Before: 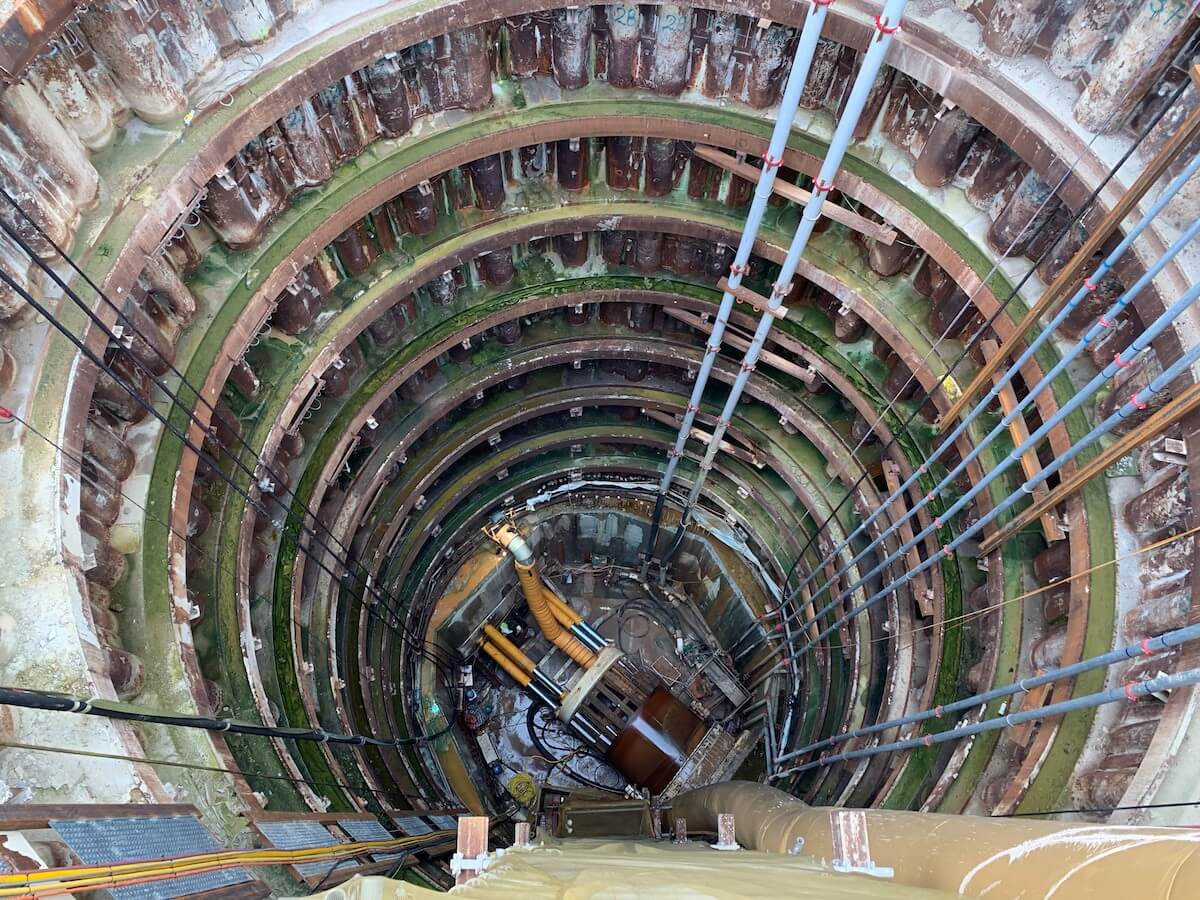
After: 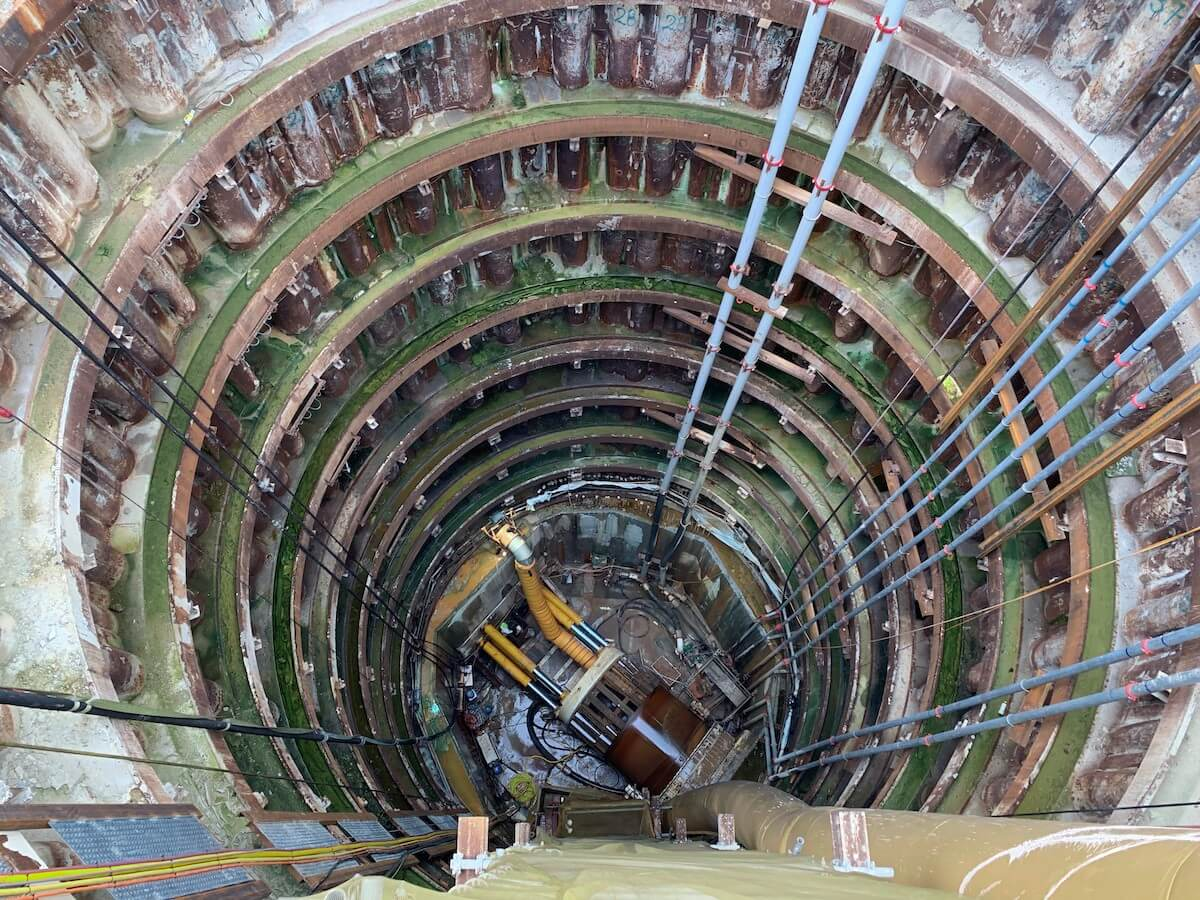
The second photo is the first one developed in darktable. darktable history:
shadows and highlights: shadows 25.67, highlights -24.68
color zones: curves: ch2 [(0, 0.5) (0.143, 0.517) (0.286, 0.571) (0.429, 0.522) (0.571, 0.5) (0.714, 0.5) (0.857, 0.5) (1, 0.5)]
